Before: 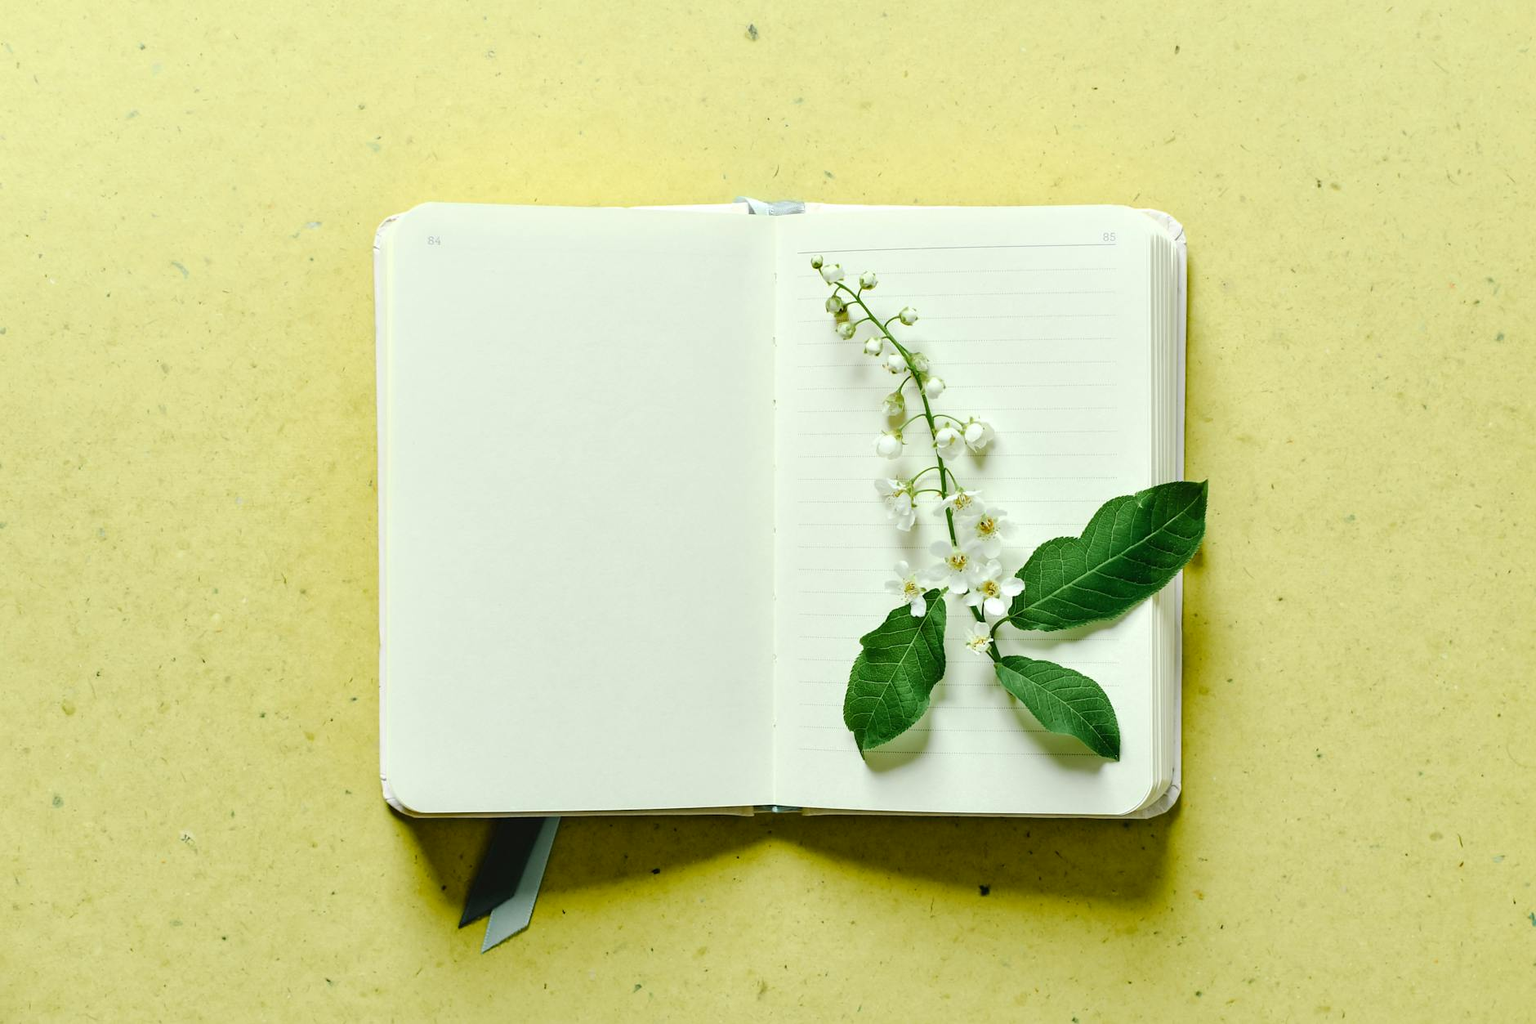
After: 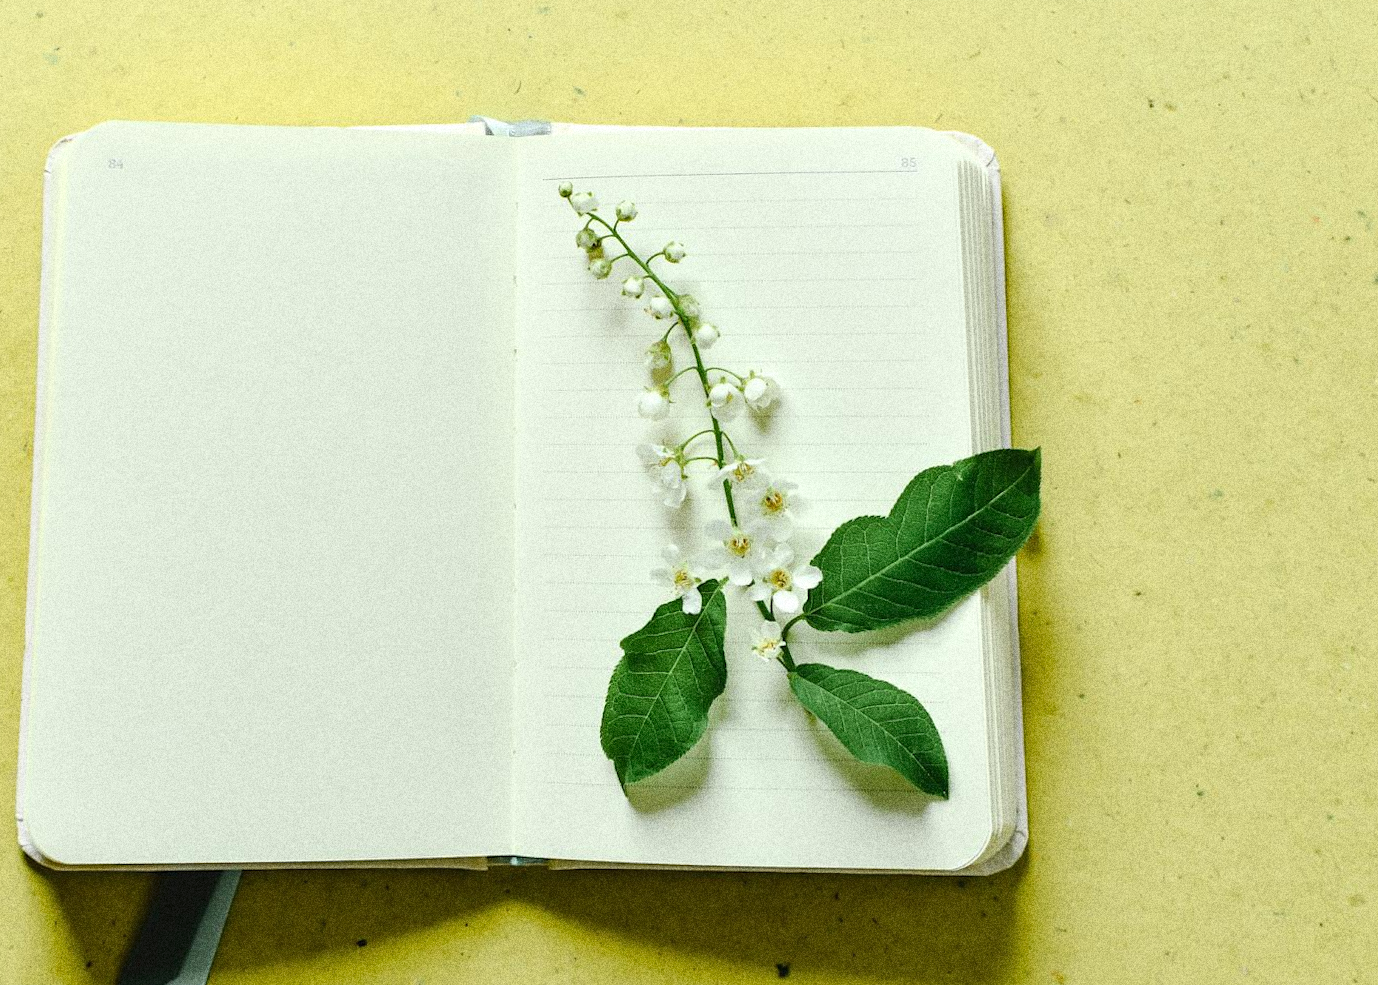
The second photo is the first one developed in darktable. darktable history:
rotate and perspective: rotation 0.215°, lens shift (vertical) -0.139, crop left 0.069, crop right 0.939, crop top 0.002, crop bottom 0.996
grain: coarseness 14.49 ISO, strength 48.04%, mid-tones bias 35%
crop and rotate: left 20.74%, top 7.912%, right 0.375%, bottom 13.378%
